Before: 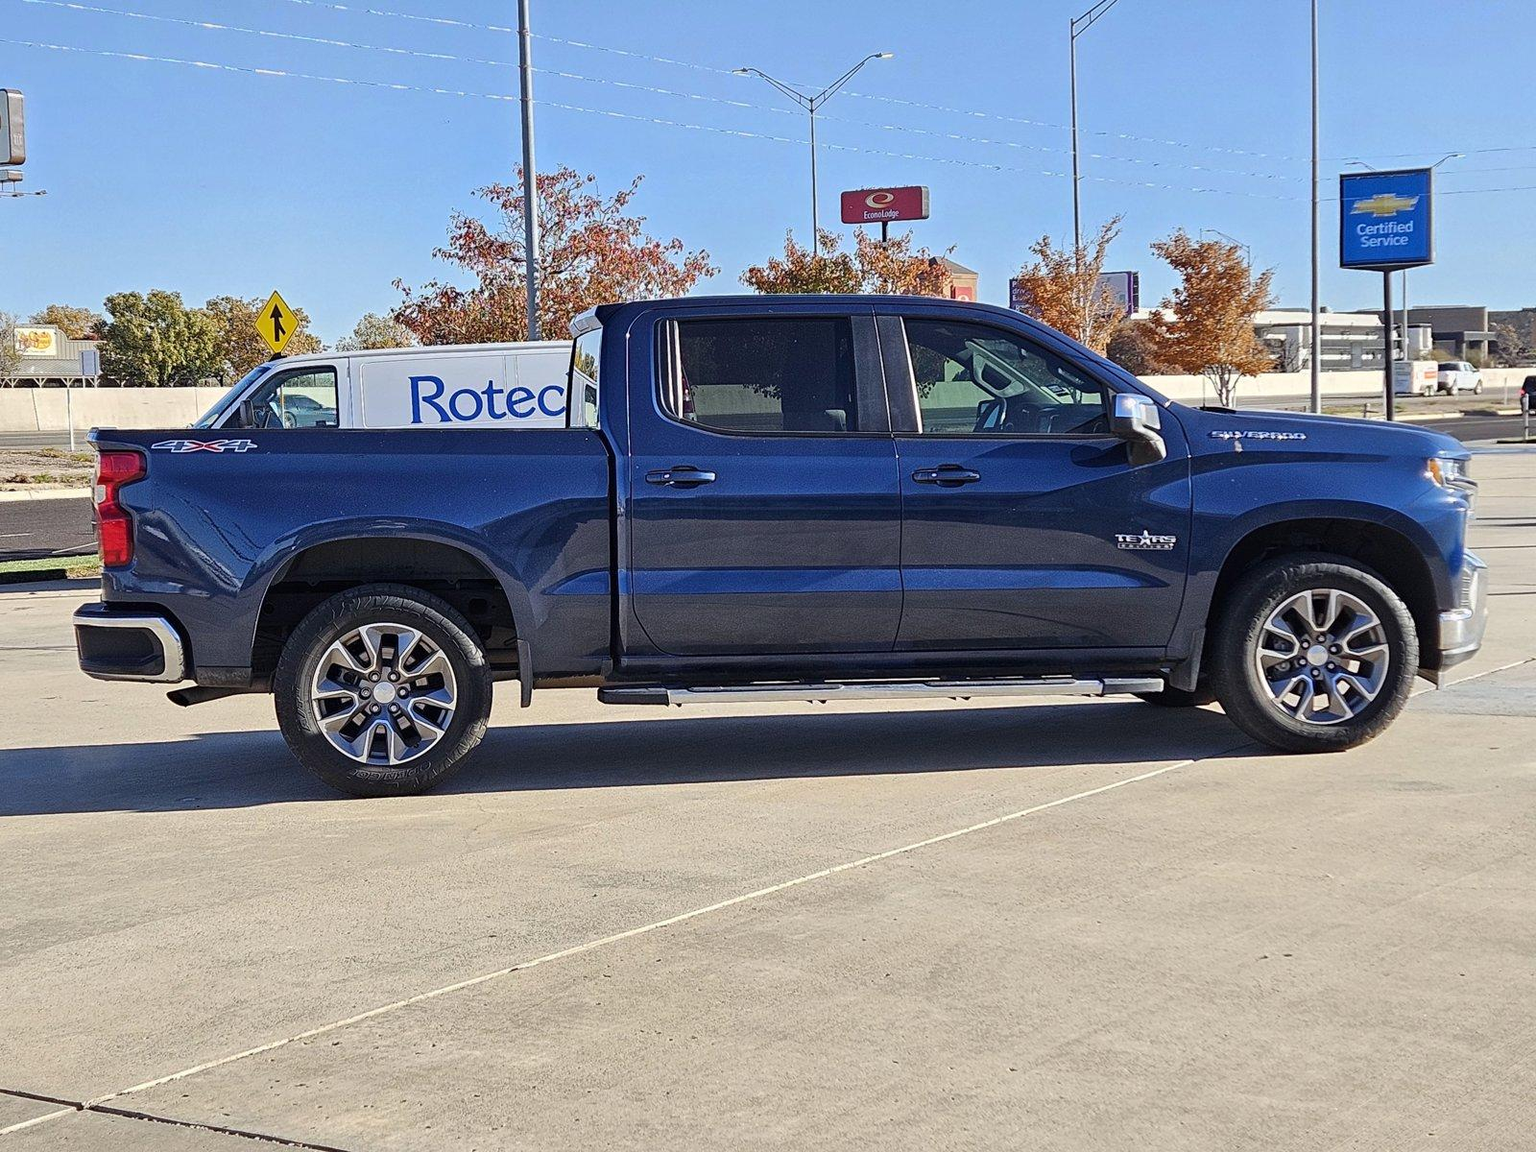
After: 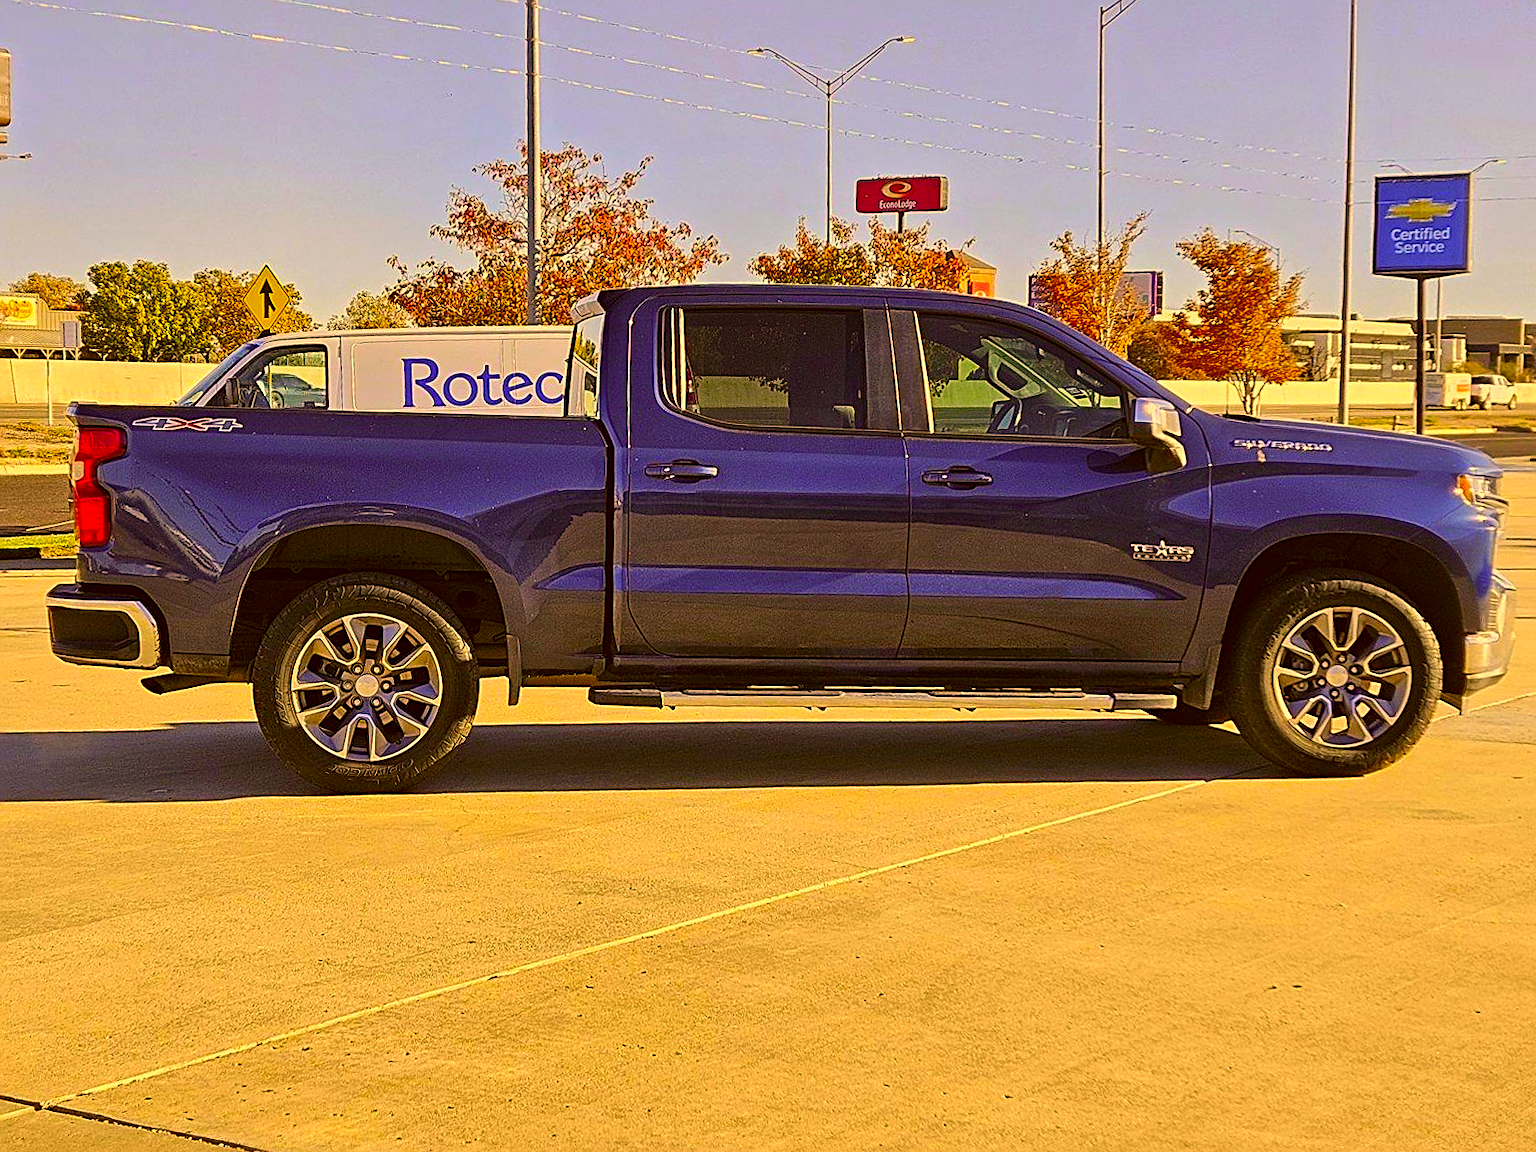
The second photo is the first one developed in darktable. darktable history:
sharpen: on, module defaults
crop and rotate: angle -1.69°
color correction: highlights a* 10.44, highlights b* 30.04, shadows a* 2.73, shadows b* 17.51, saturation 1.72
